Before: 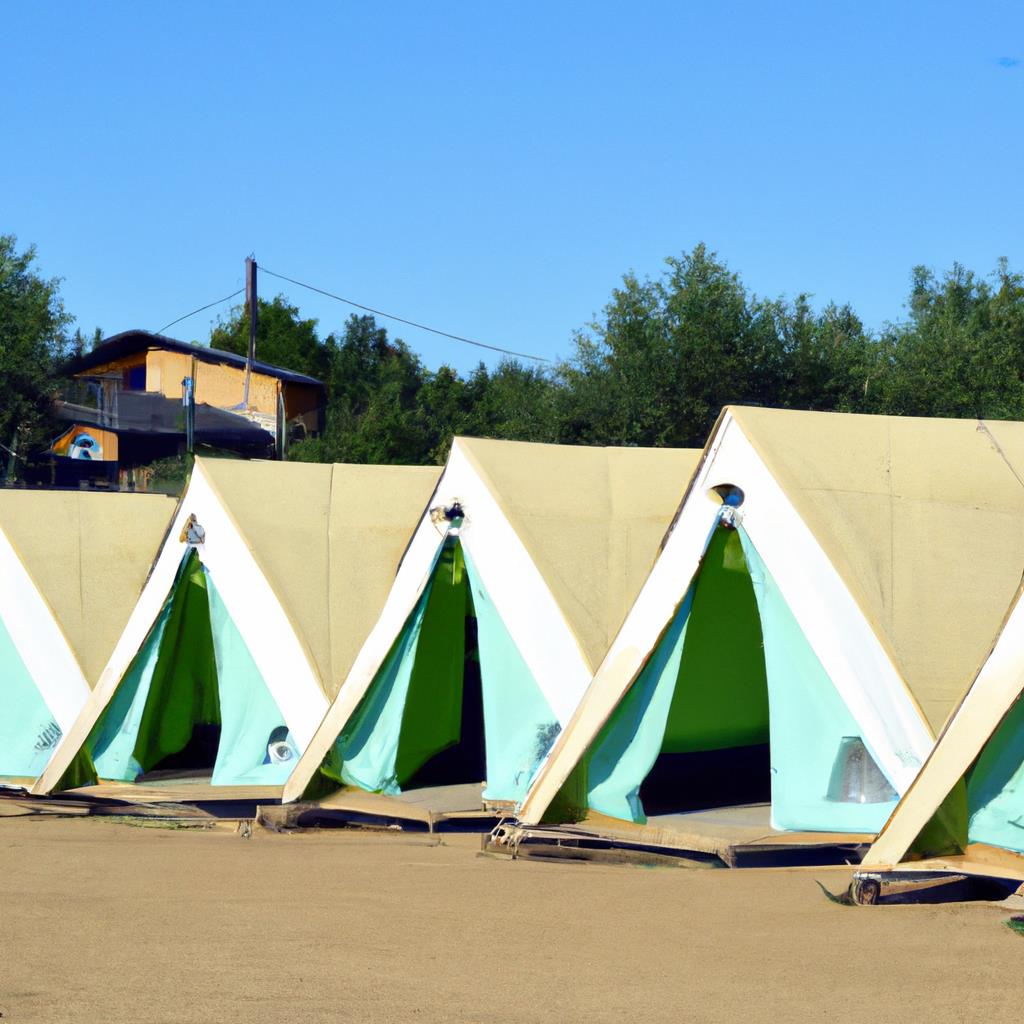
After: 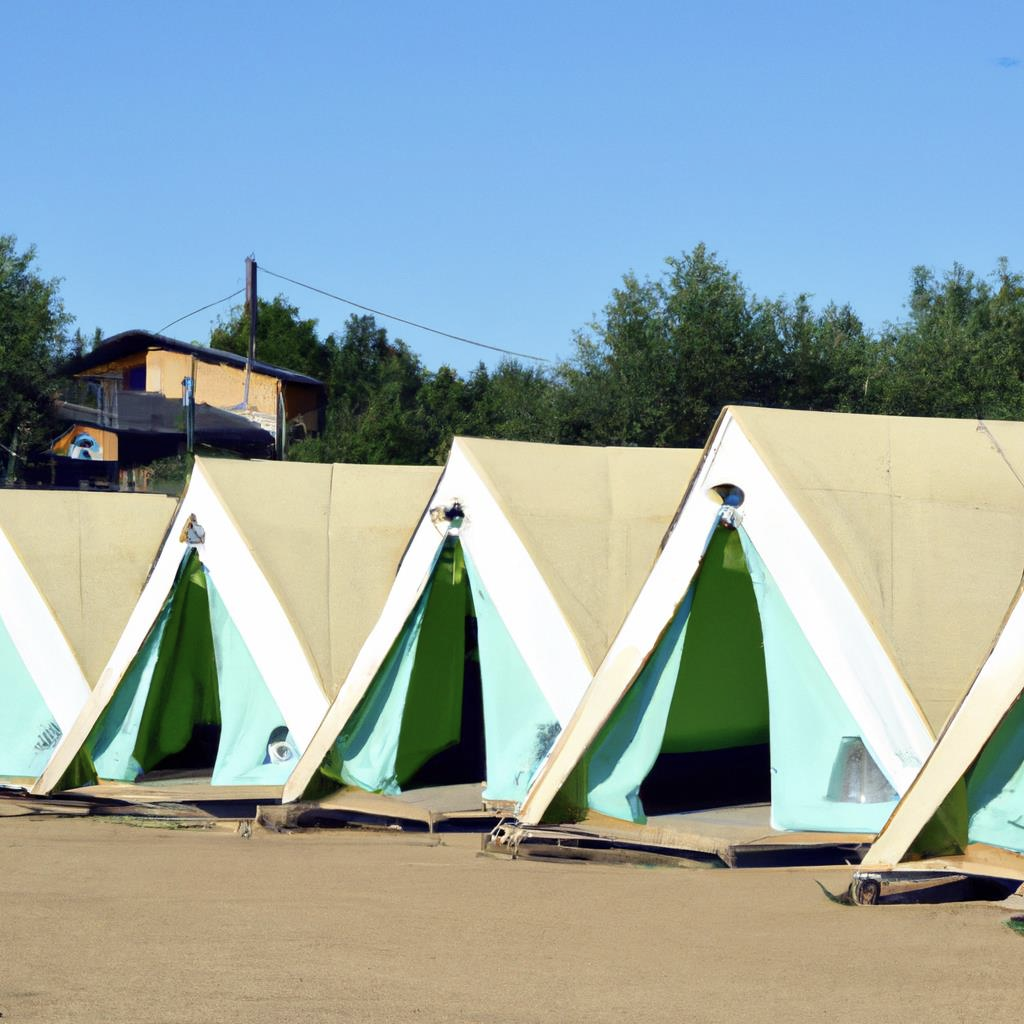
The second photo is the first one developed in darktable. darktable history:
contrast brightness saturation: saturation -0.18
